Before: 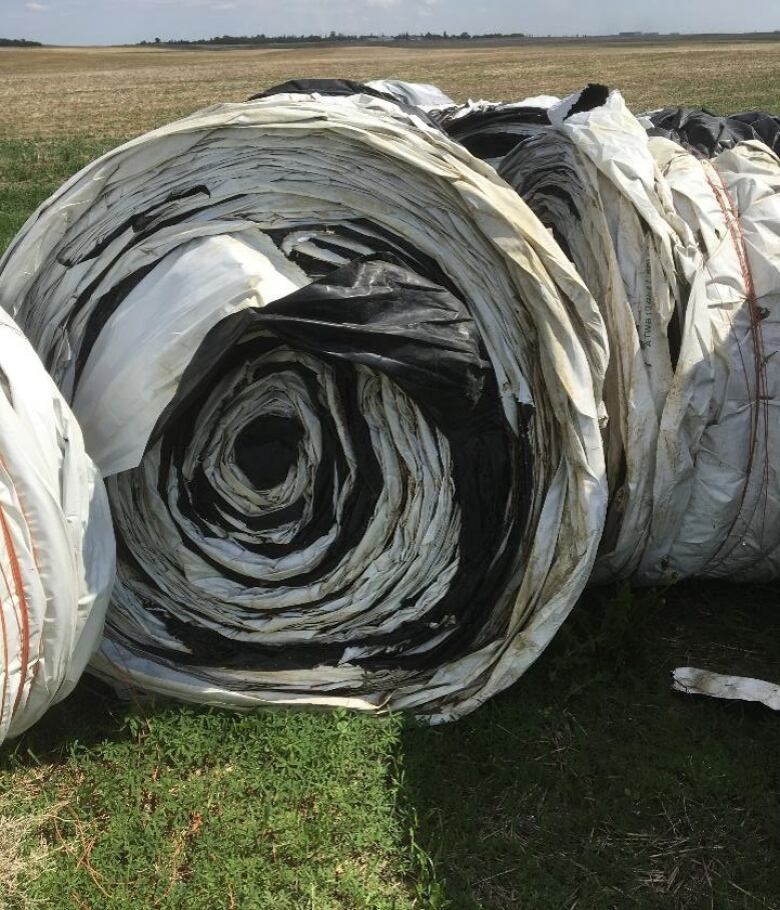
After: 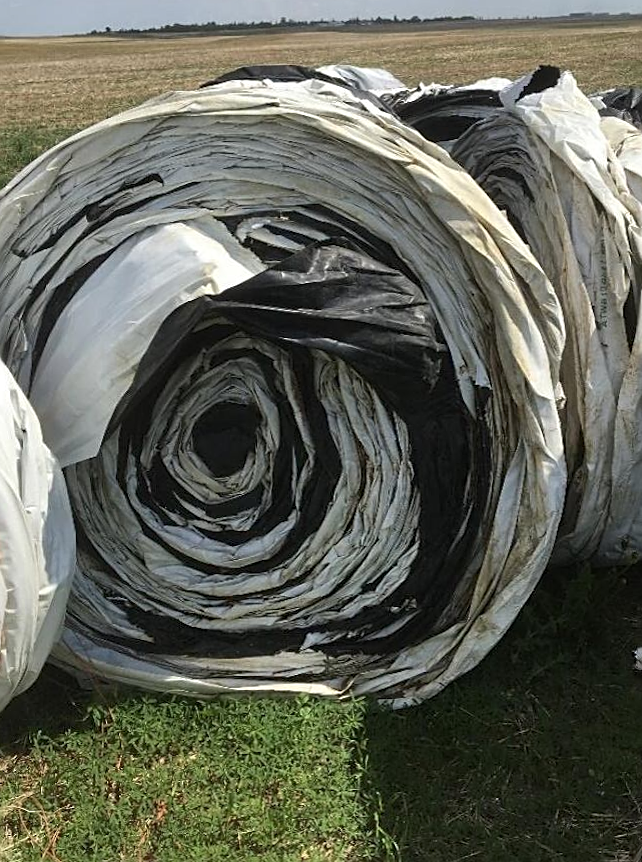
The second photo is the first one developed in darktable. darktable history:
crop and rotate: angle 1.03°, left 4.47%, top 0.74%, right 11.447%, bottom 2.525%
tone equalizer: on, module defaults
sharpen: on, module defaults
